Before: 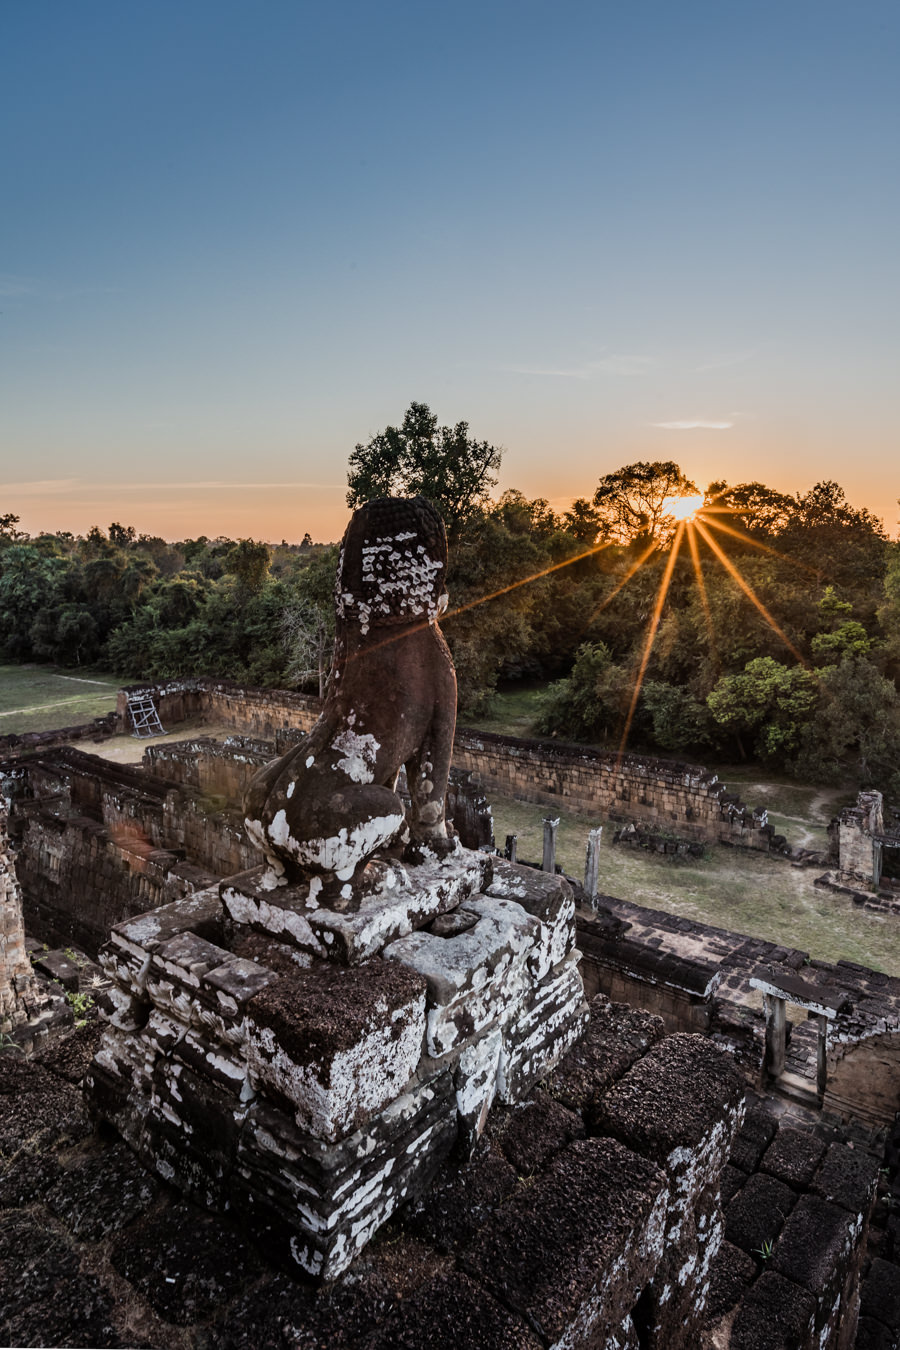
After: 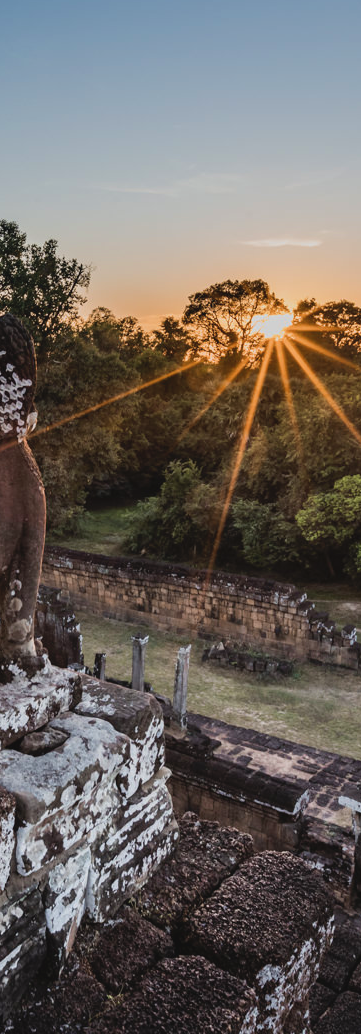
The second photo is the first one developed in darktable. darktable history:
contrast brightness saturation: contrast -0.093, saturation -0.087
velvia: on, module defaults
crop: left 45.669%, top 13.493%, right 14.192%, bottom 9.893%
